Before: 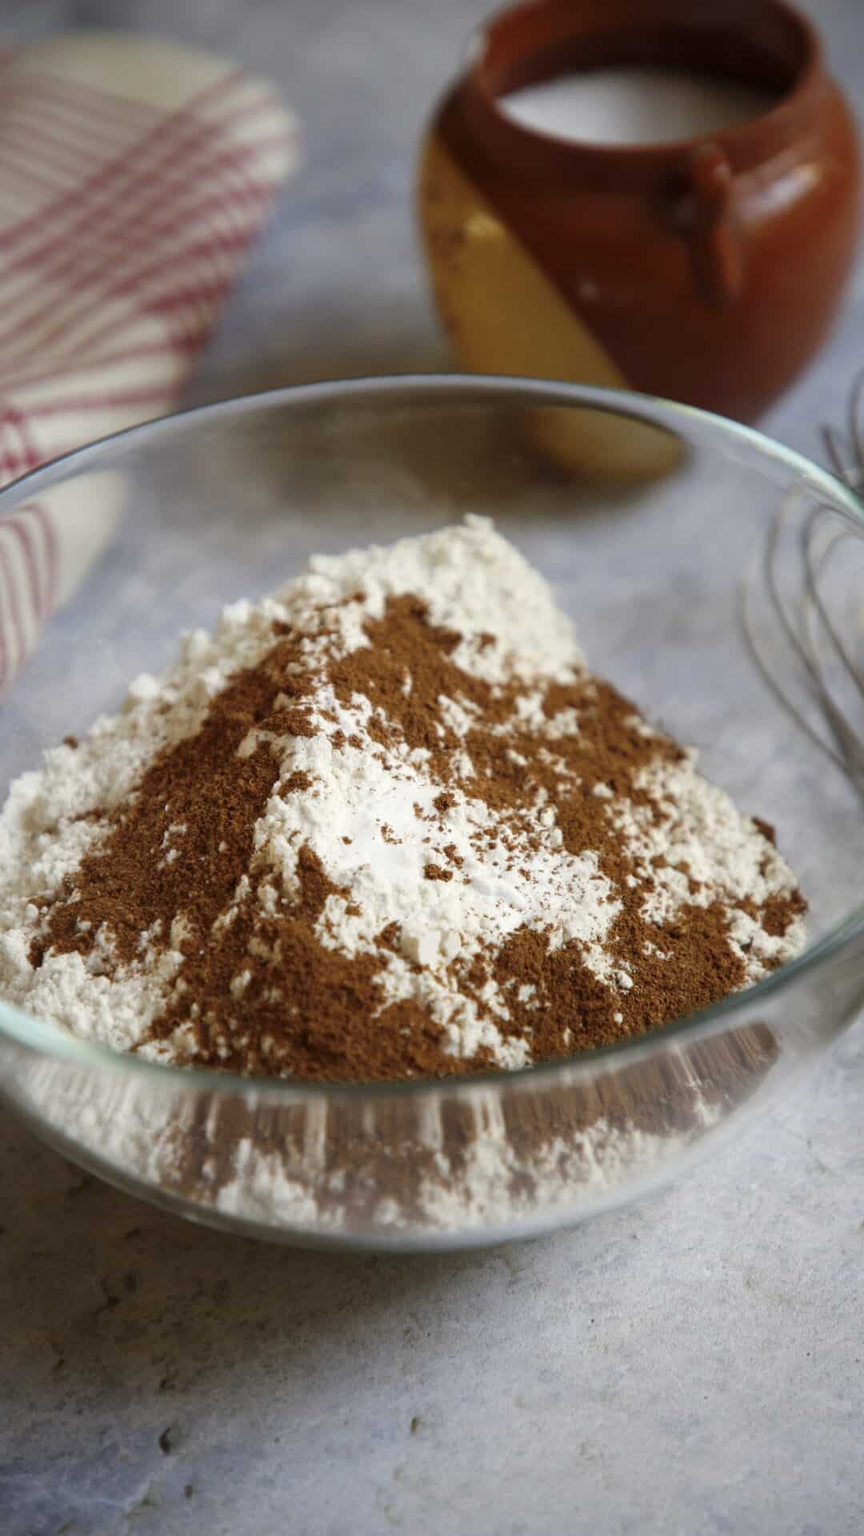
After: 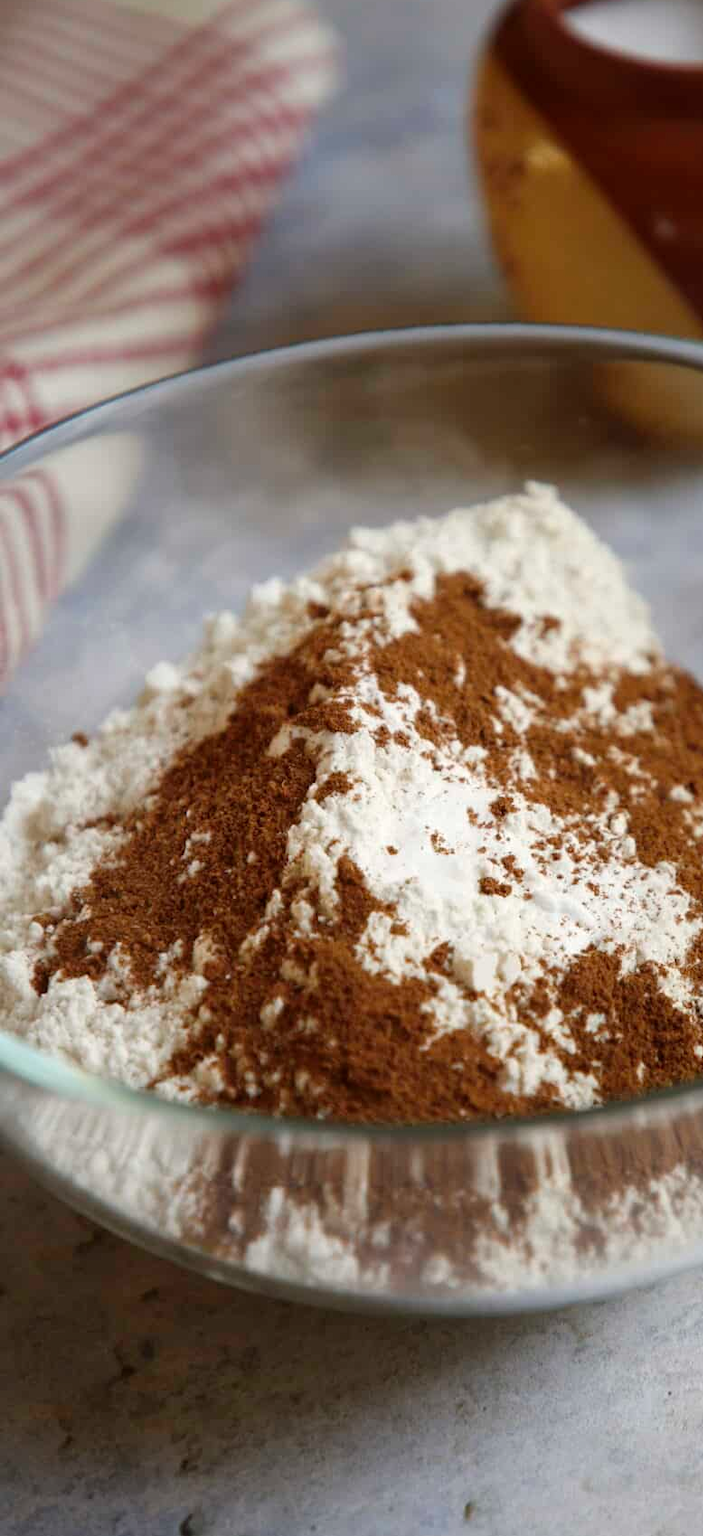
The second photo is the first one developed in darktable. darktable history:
crop: top 5.755%, right 27.911%, bottom 5.751%
